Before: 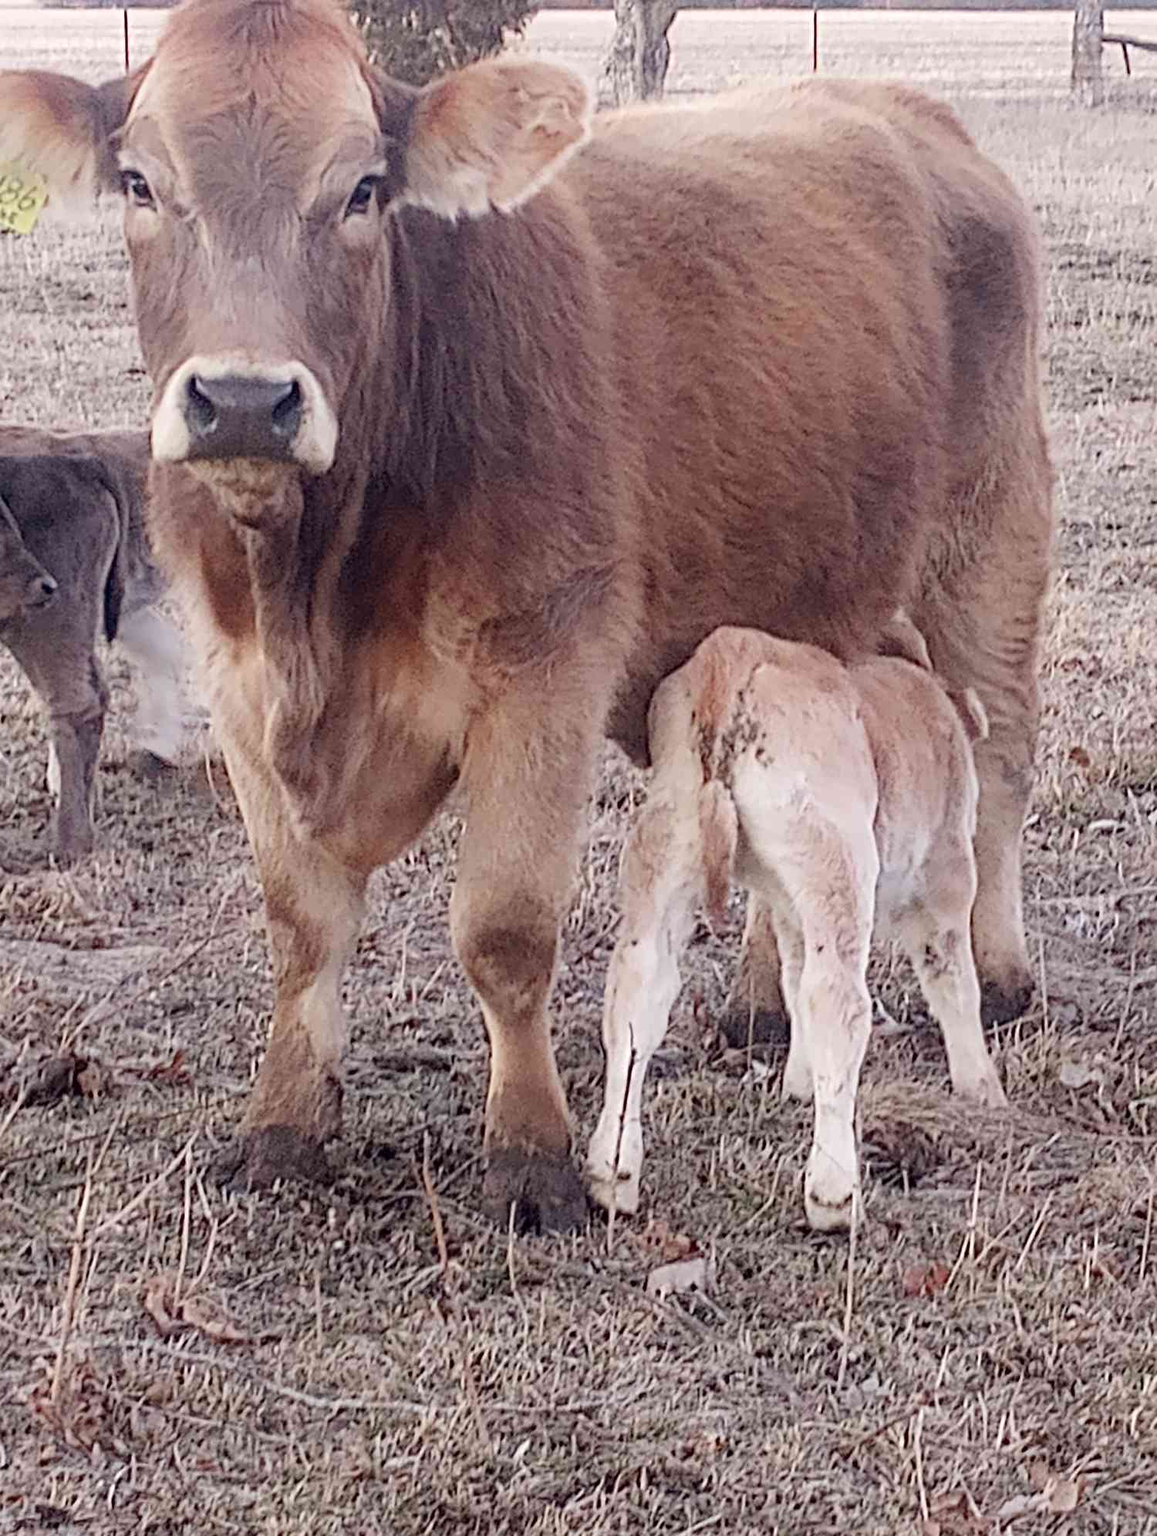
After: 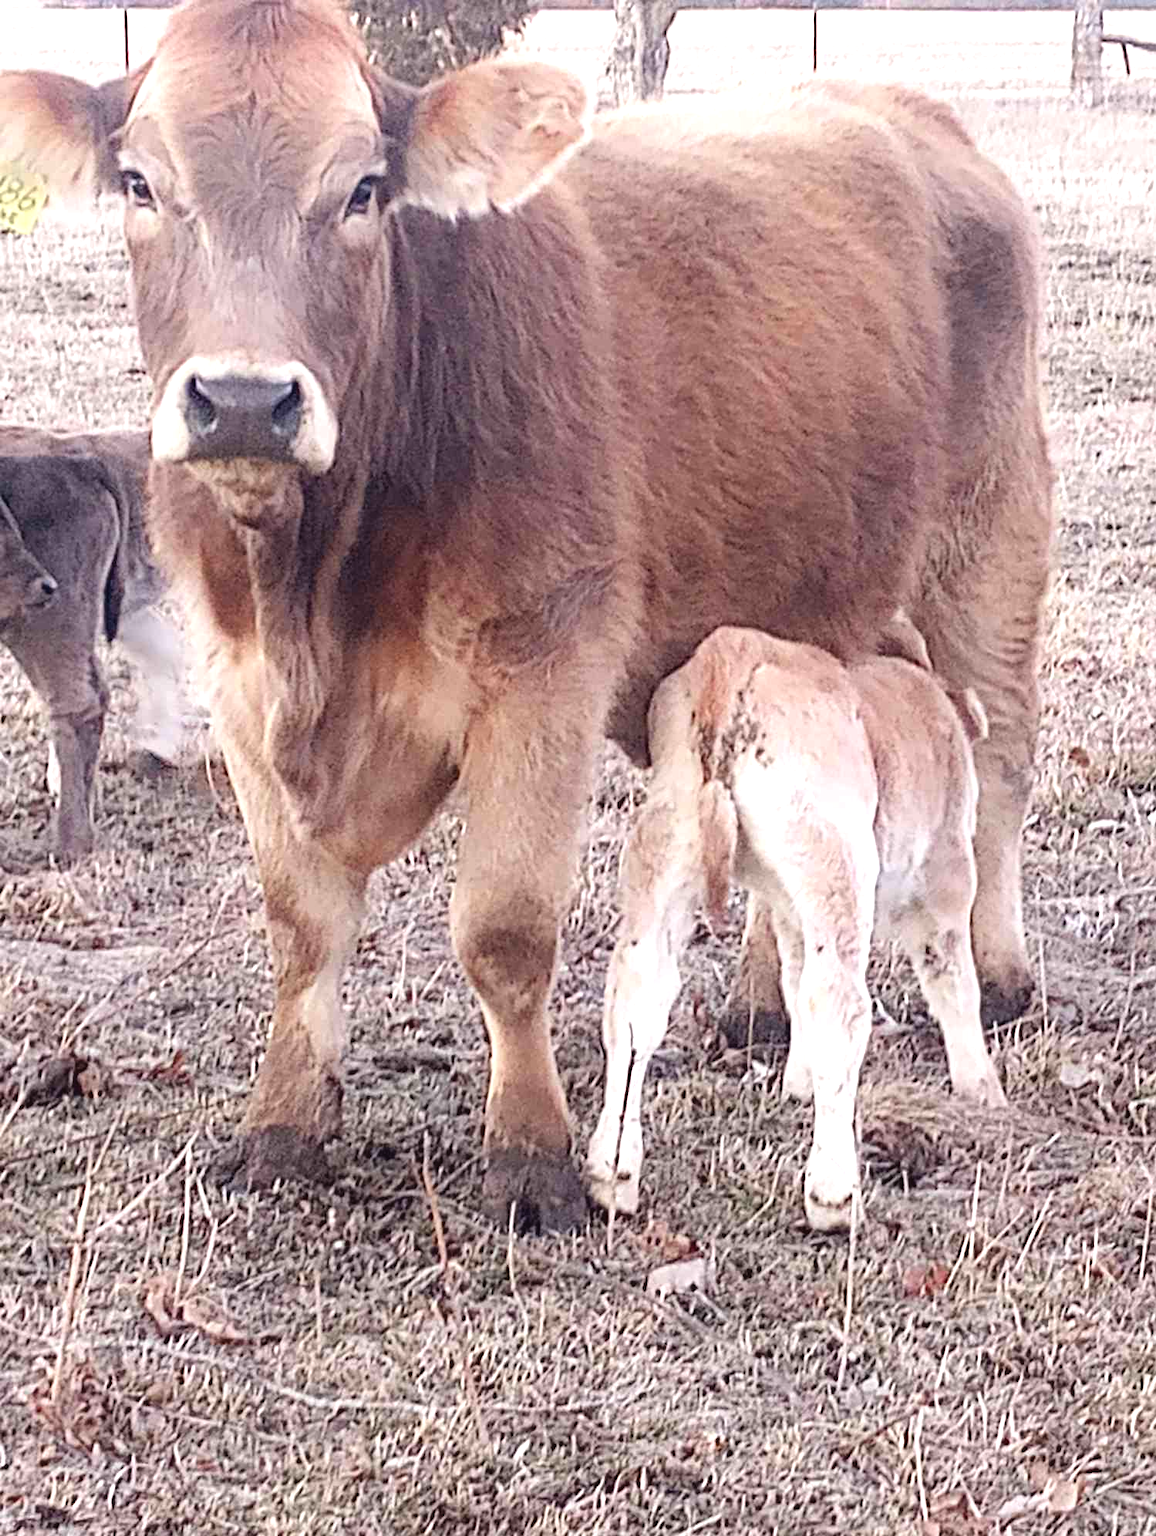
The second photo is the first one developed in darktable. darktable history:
exposure: black level correction -0.002, exposure 0.708 EV, compensate exposure bias true, compensate highlight preservation false
